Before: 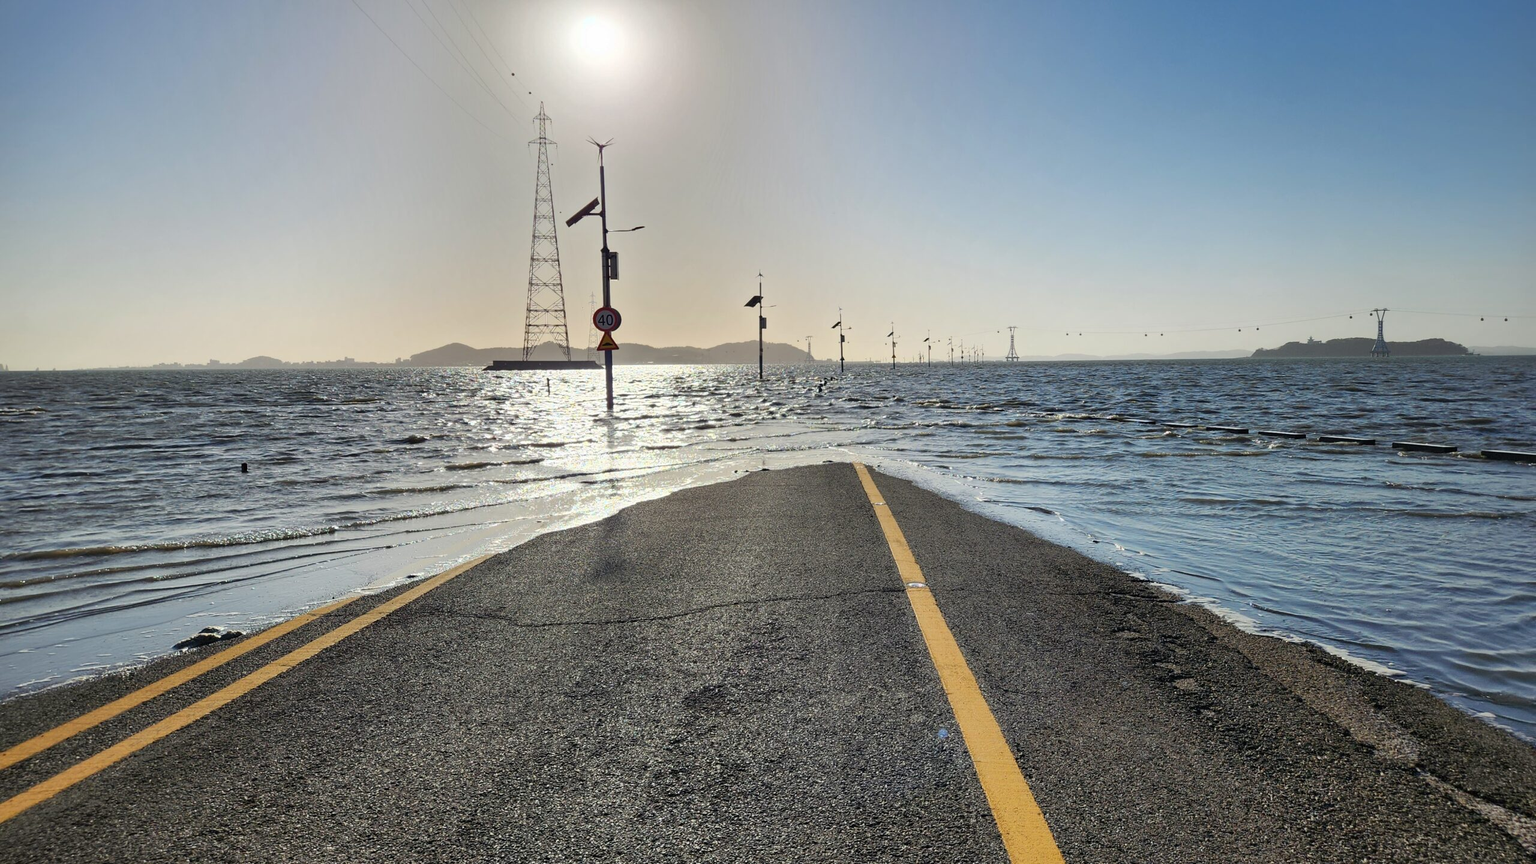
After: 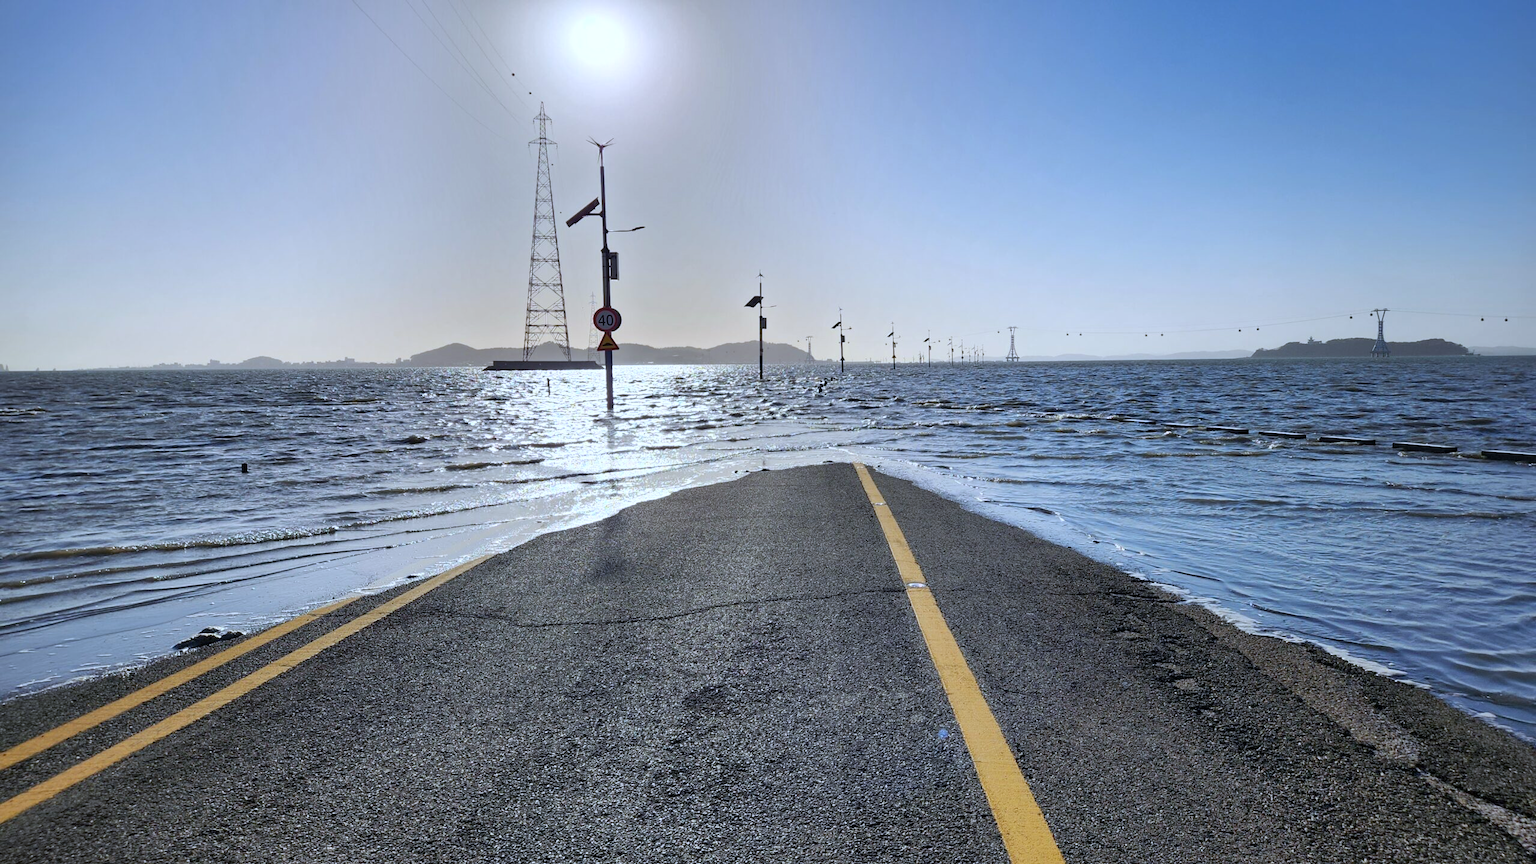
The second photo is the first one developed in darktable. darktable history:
exposure: black level correction 0.001, compensate highlight preservation false
white balance: red 0.948, green 1.02, blue 1.176
